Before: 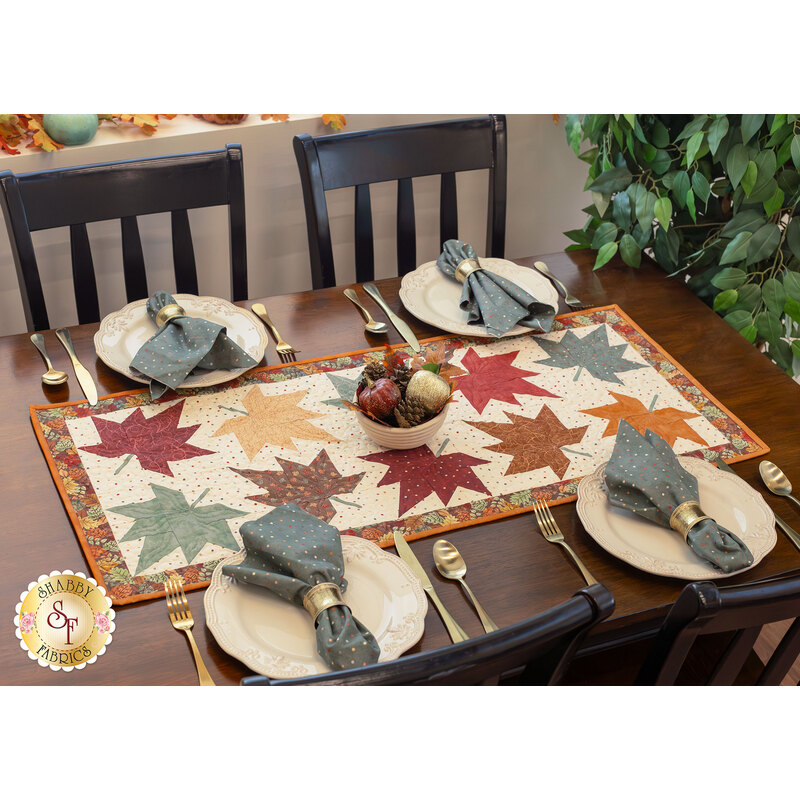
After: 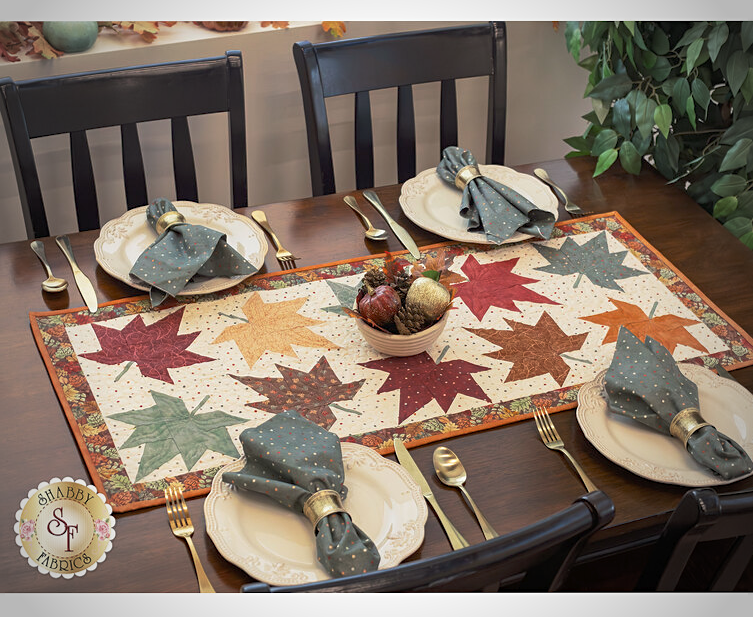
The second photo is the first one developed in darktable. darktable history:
crop and rotate: angle 0.038°, top 11.652%, right 5.7%, bottom 11.058%
exposure: exposure -0.067 EV, compensate exposure bias true, compensate highlight preservation false
sharpen: amount 0.203
tone curve: curves: ch0 [(0, 0) (0.003, 0.013) (0.011, 0.02) (0.025, 0.037) (0.044, 0.068) (0.069, 0.108) (0.1, 0.138) (0.136, 0.168) (0.177, 0.203) (0.224, 0.241) (0.277, 0.281) (0.335, 0.328) (0.399, 0.382) (0.468, 0.448) (0.543, 0.519) (0.623, 0.603) (0.709, 0.705) (0.801, 0.808) (0.898, 0.903) (1, 1)], preserve colors none
vignetting: fall-off start 71.79%
